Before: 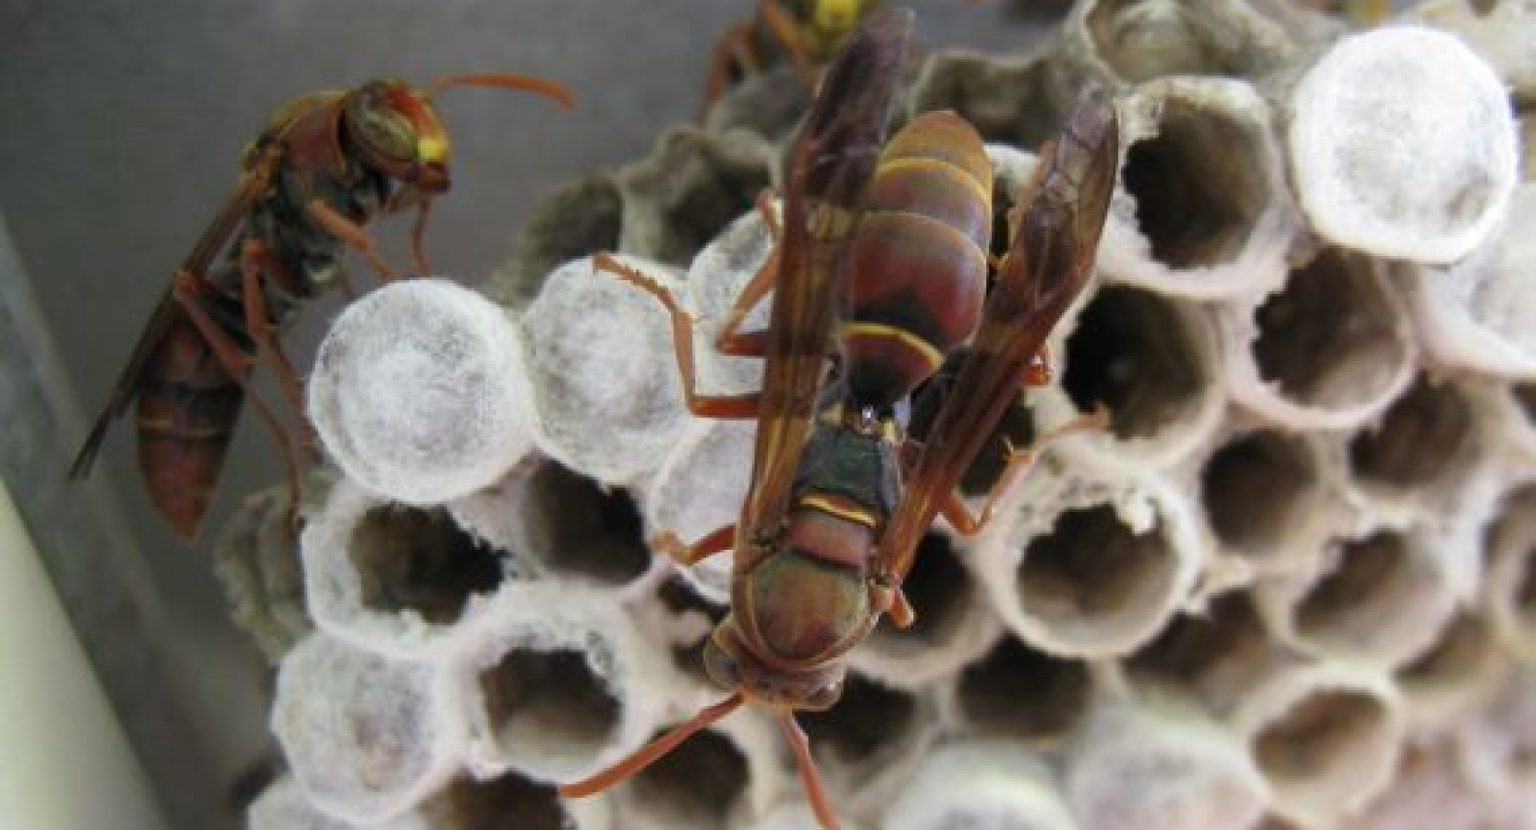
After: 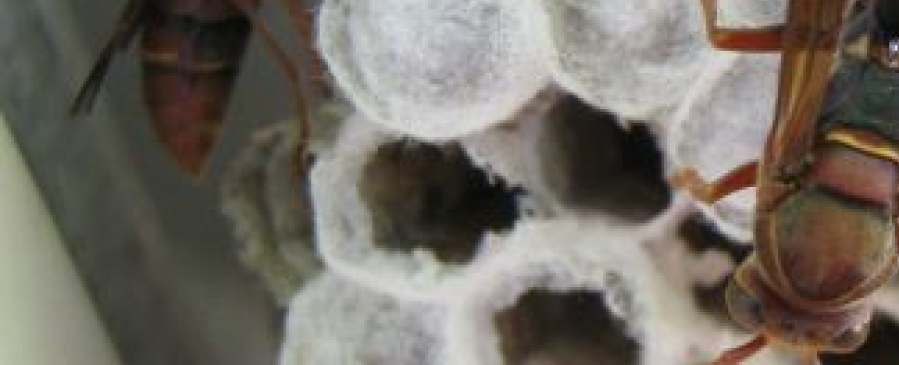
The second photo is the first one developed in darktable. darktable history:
local contrast: mode bilateral grid, contrast 15, coarseness 36, detail 106%, midtone range 0.2
crop: top 44.49%, right 43.182%, bottom 12.803%
